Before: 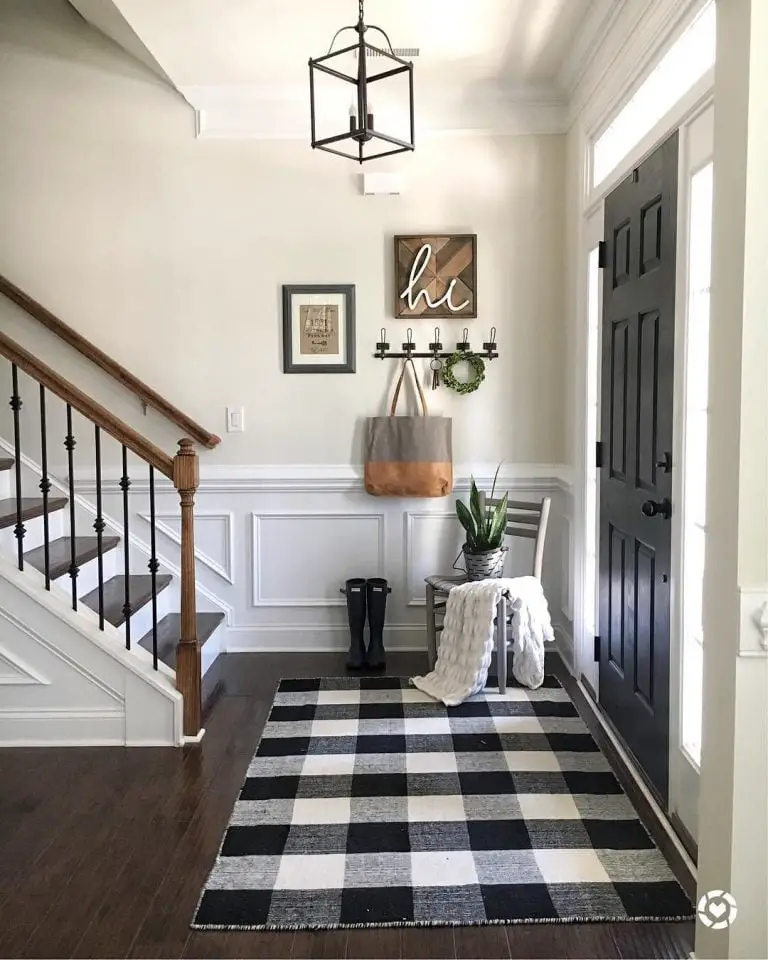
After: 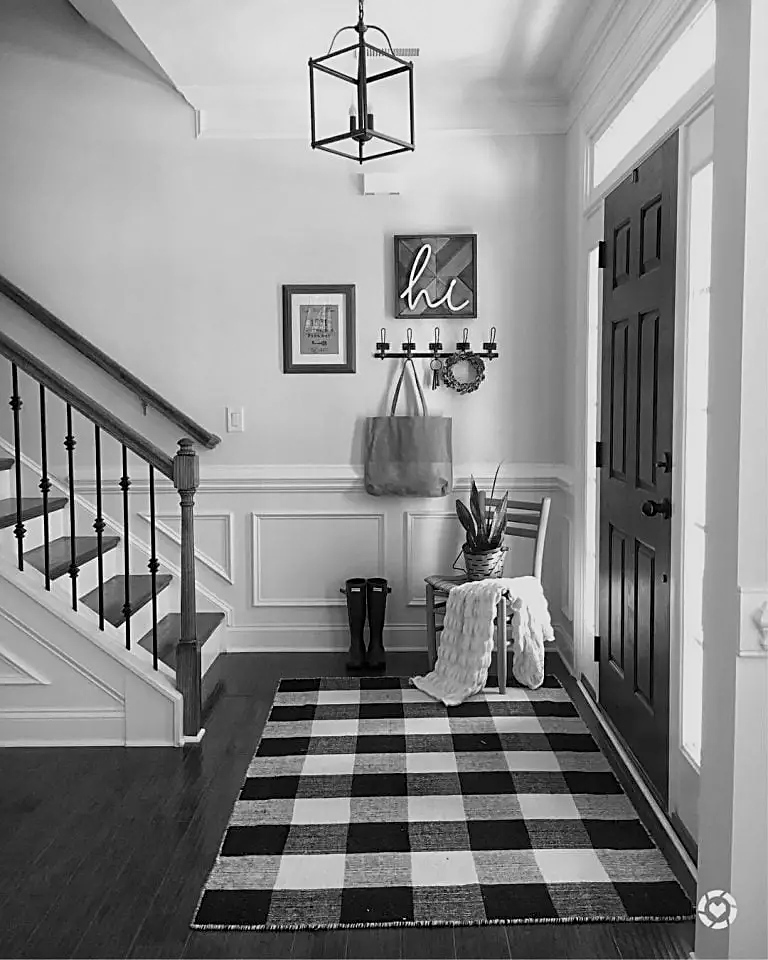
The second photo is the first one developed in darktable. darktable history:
sharpen: on, module defaults
exposure: exposure -0.21 EV, compensate highlight preservation false
monochrome: a -71.75, b 75.82
color correction: highlights b* 3
